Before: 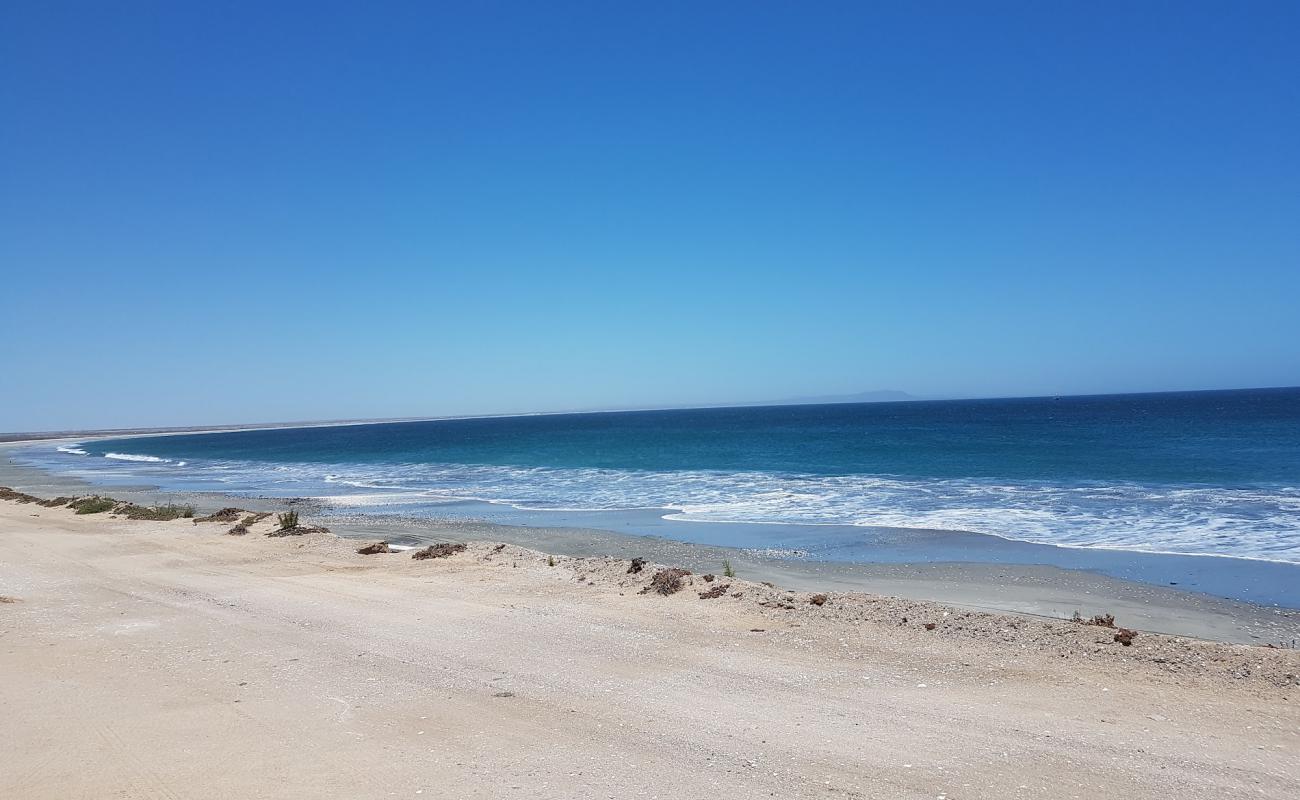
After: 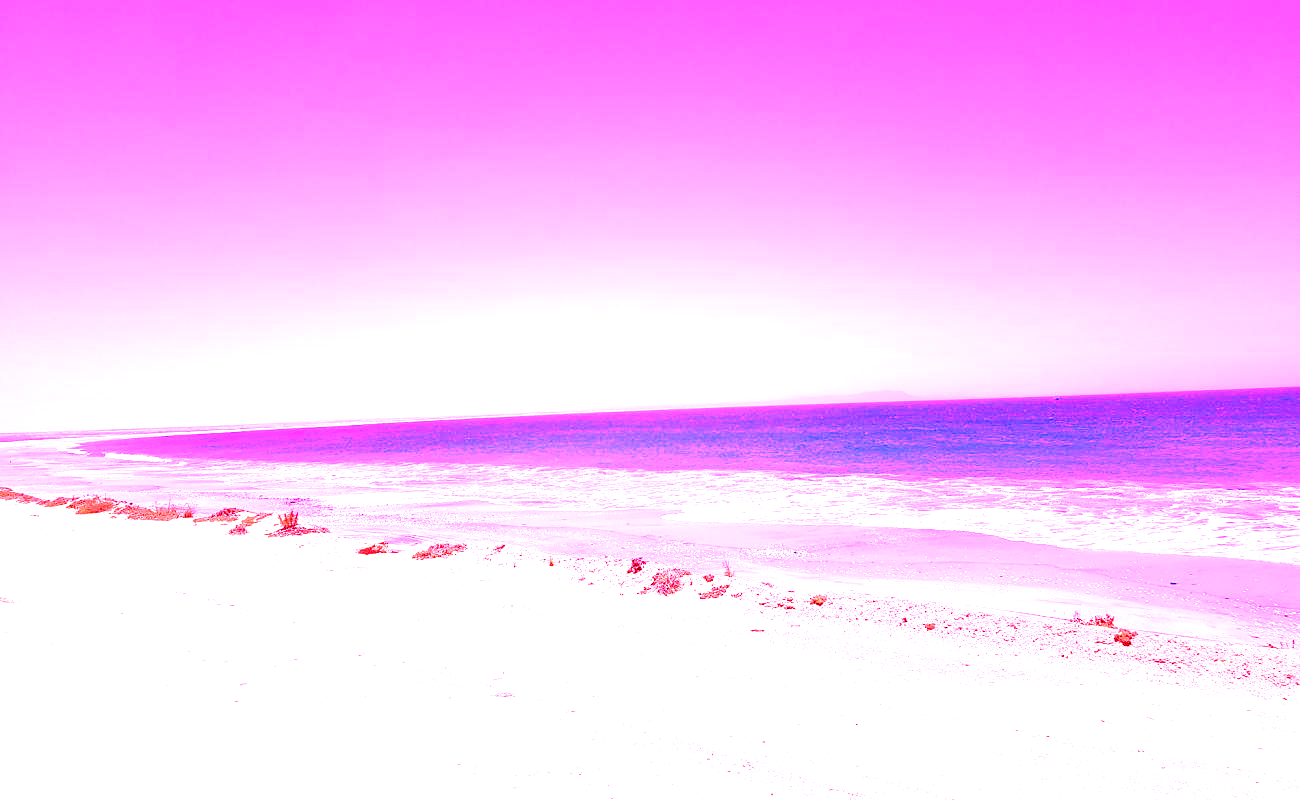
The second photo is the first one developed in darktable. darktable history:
white balance: red 4.26, blue 1.802
velvia: on, module defaults
exposure: black level correction 0, exposure 1.45 EV, compensate exposure bias true, compensate highlight preservation false
color balance rgb: perceptual saturation grading › global saturation 25%, global vibrance 20%
